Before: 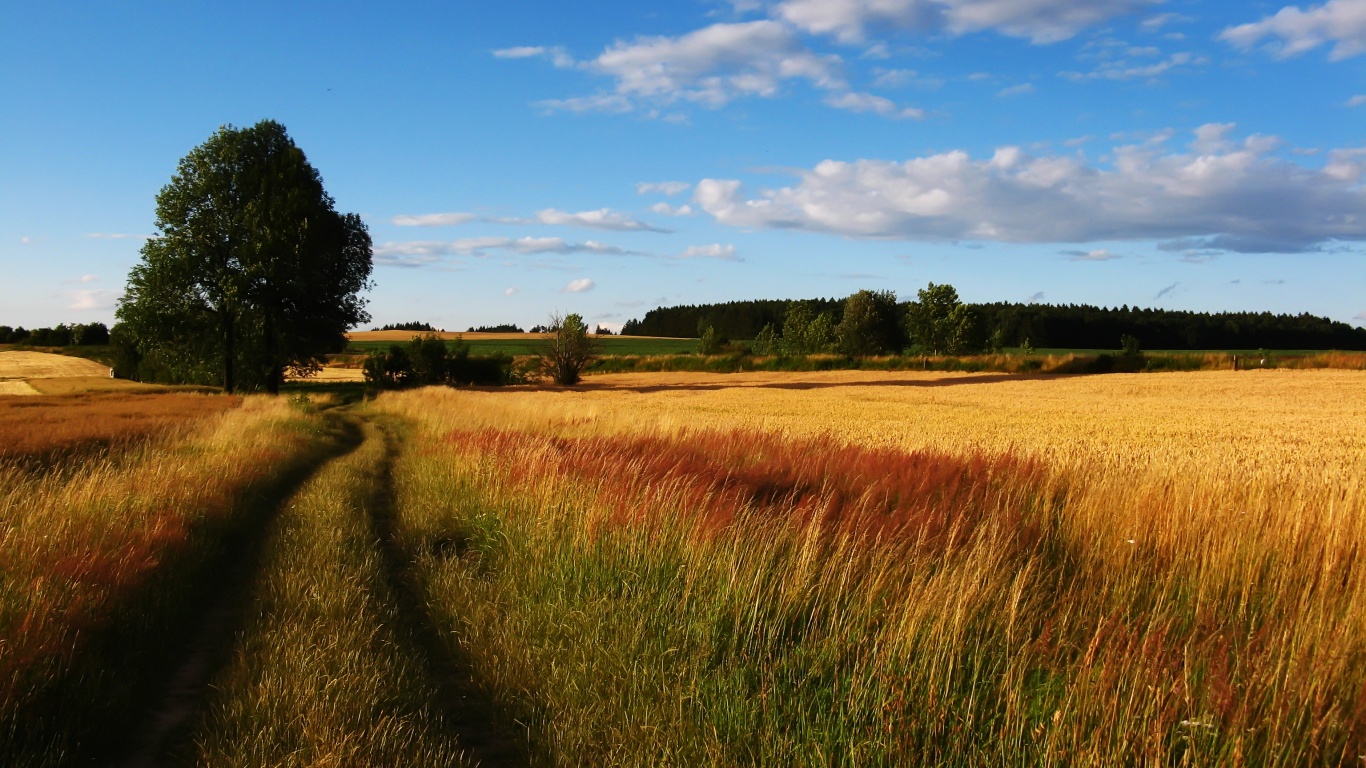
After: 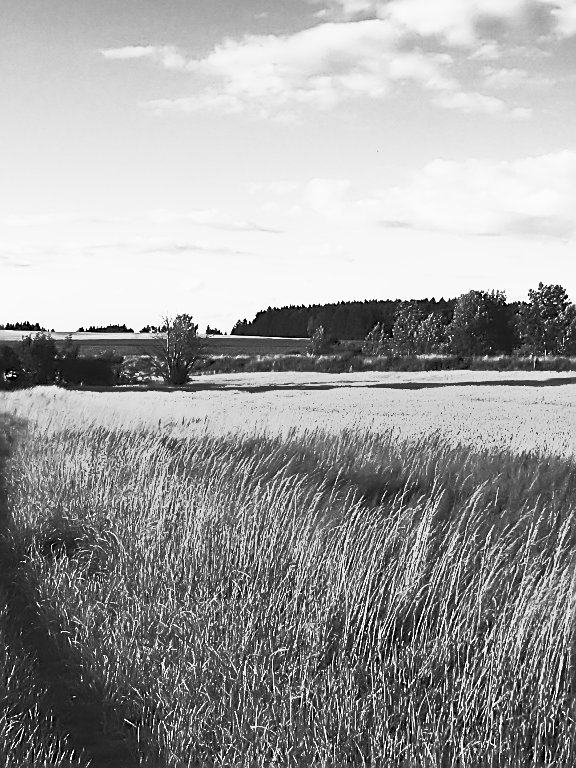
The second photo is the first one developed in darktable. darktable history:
contrast brightness saturation: contrast 1, brightness 1, saturation 1
crop: left 28.583%, right 29.231%
exposure: compensate highlight preservation false
sharpen: amount 1
tone equalizer: -8 EV 0.25 EV, -7 EV 0.417 EV, -6 EV 0.417 EV, -5 EV 0.25 EV, -3 EV -0.25 EV, -2 EV -0.417 EV, -1 EV -0.417 EV, +0 EV -0.25 EV, edges refinement/feathering 500, mask exposure compensation -1.57 EV, preserve details guided filter
monochrome: on, module defaults
color balance: output saturation 120%
